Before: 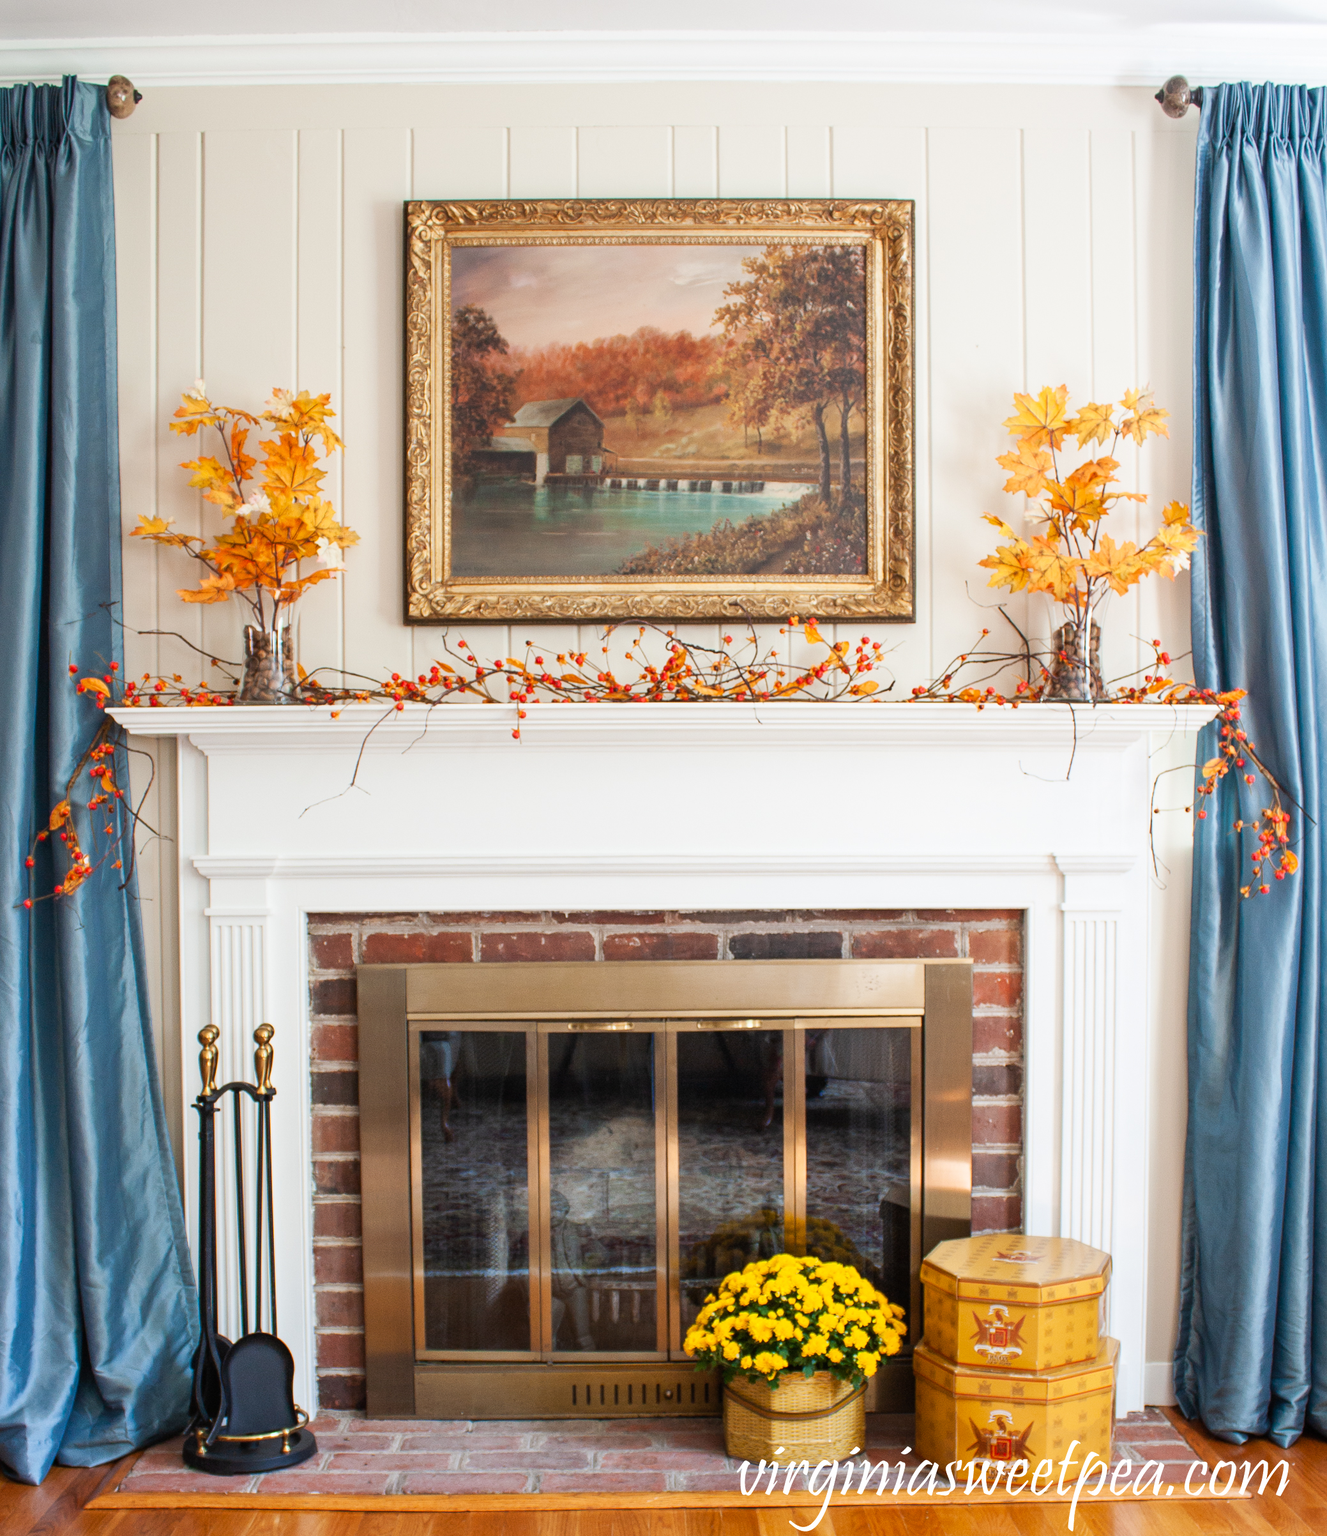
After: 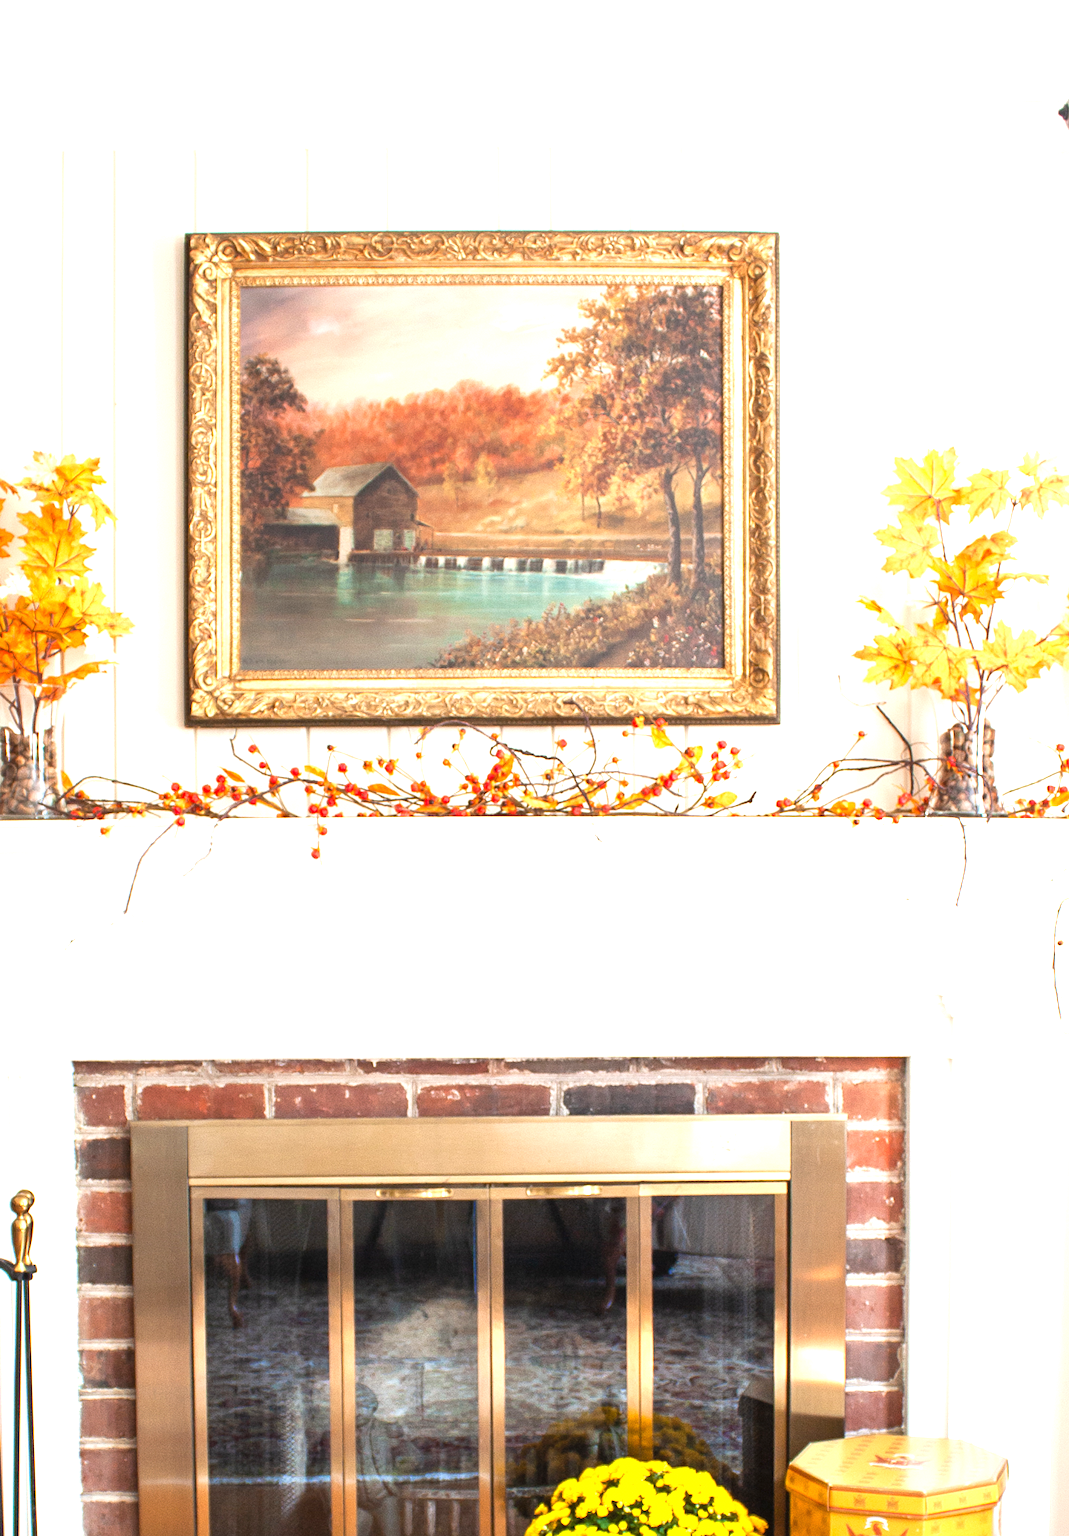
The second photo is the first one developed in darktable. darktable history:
crop: left 18.479%, right 12.2%, bottom 13.971%
exposure: black level correction 0, exposure 1 EV, compensate exposure bias true, compensate highlight preservation false
